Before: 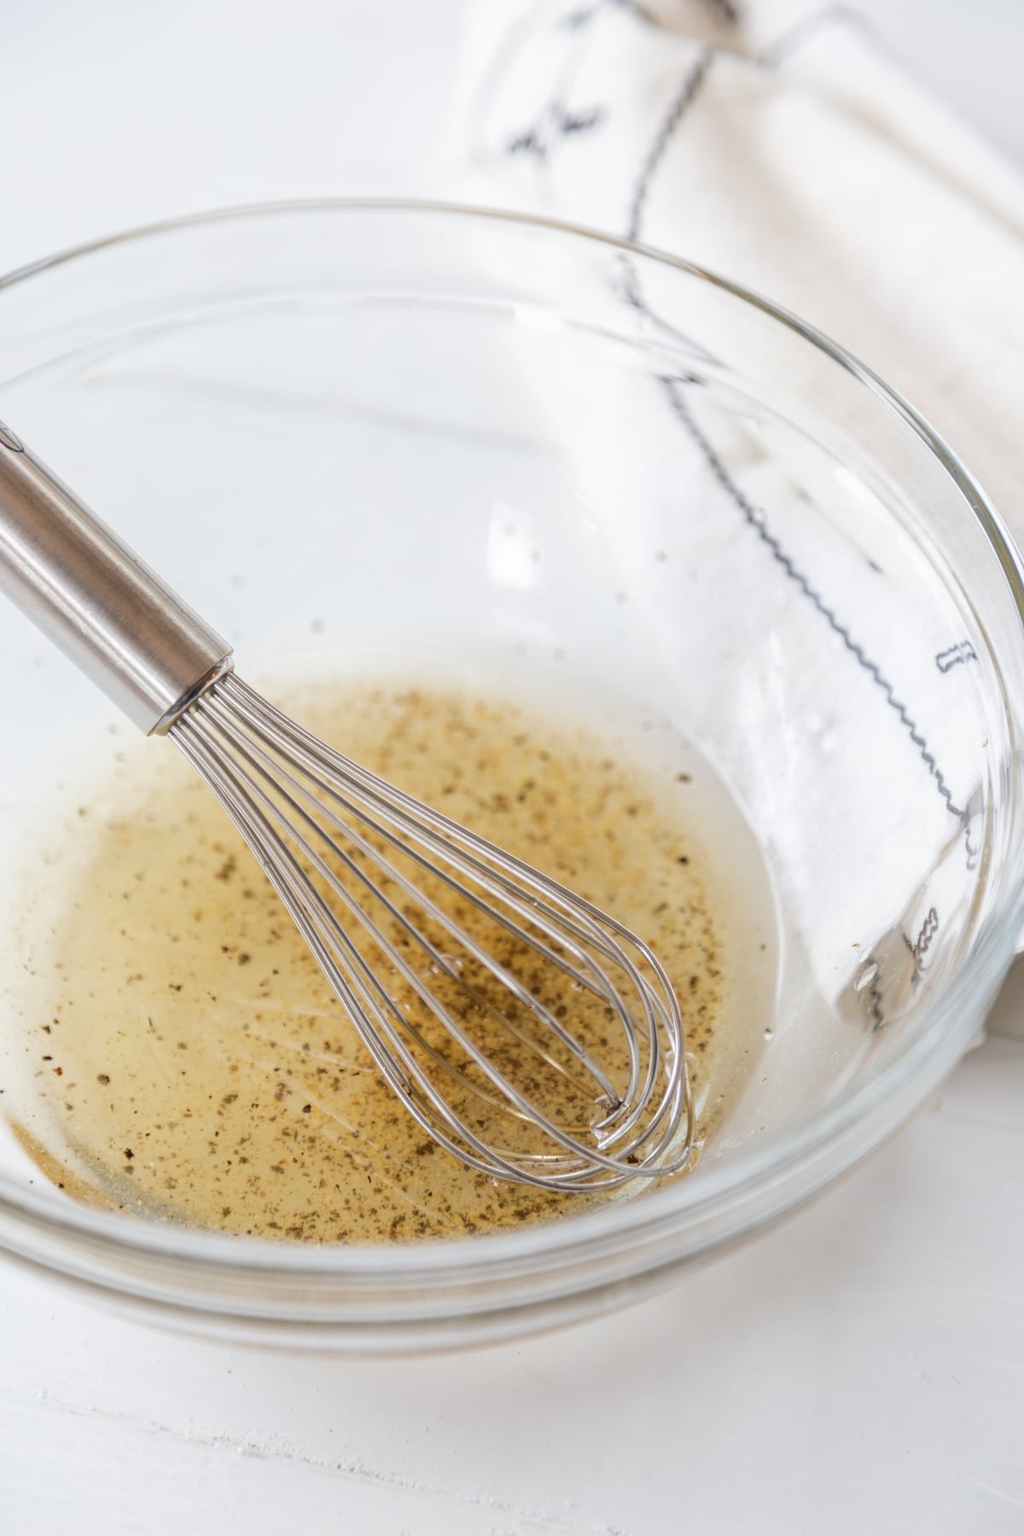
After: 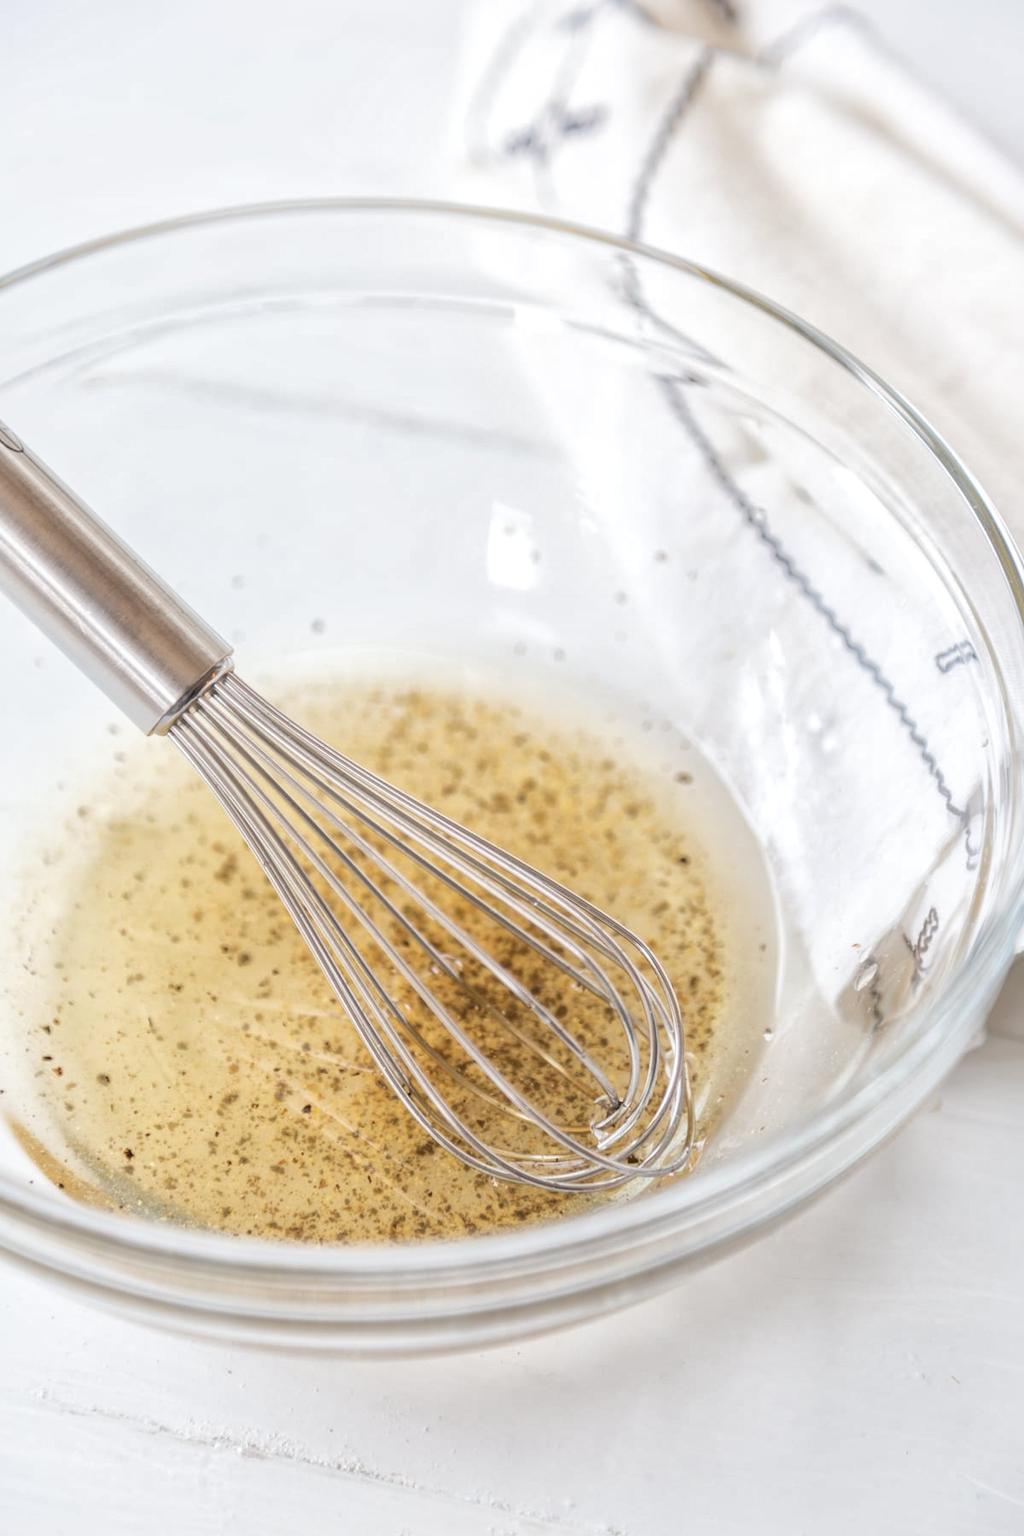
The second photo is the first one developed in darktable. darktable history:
color zones: curves: ch1 [(0.077, 0.436) (0.25, 0.5) (0.75, 0.5)]
global tonemap: drago (1, 100), detail 1
